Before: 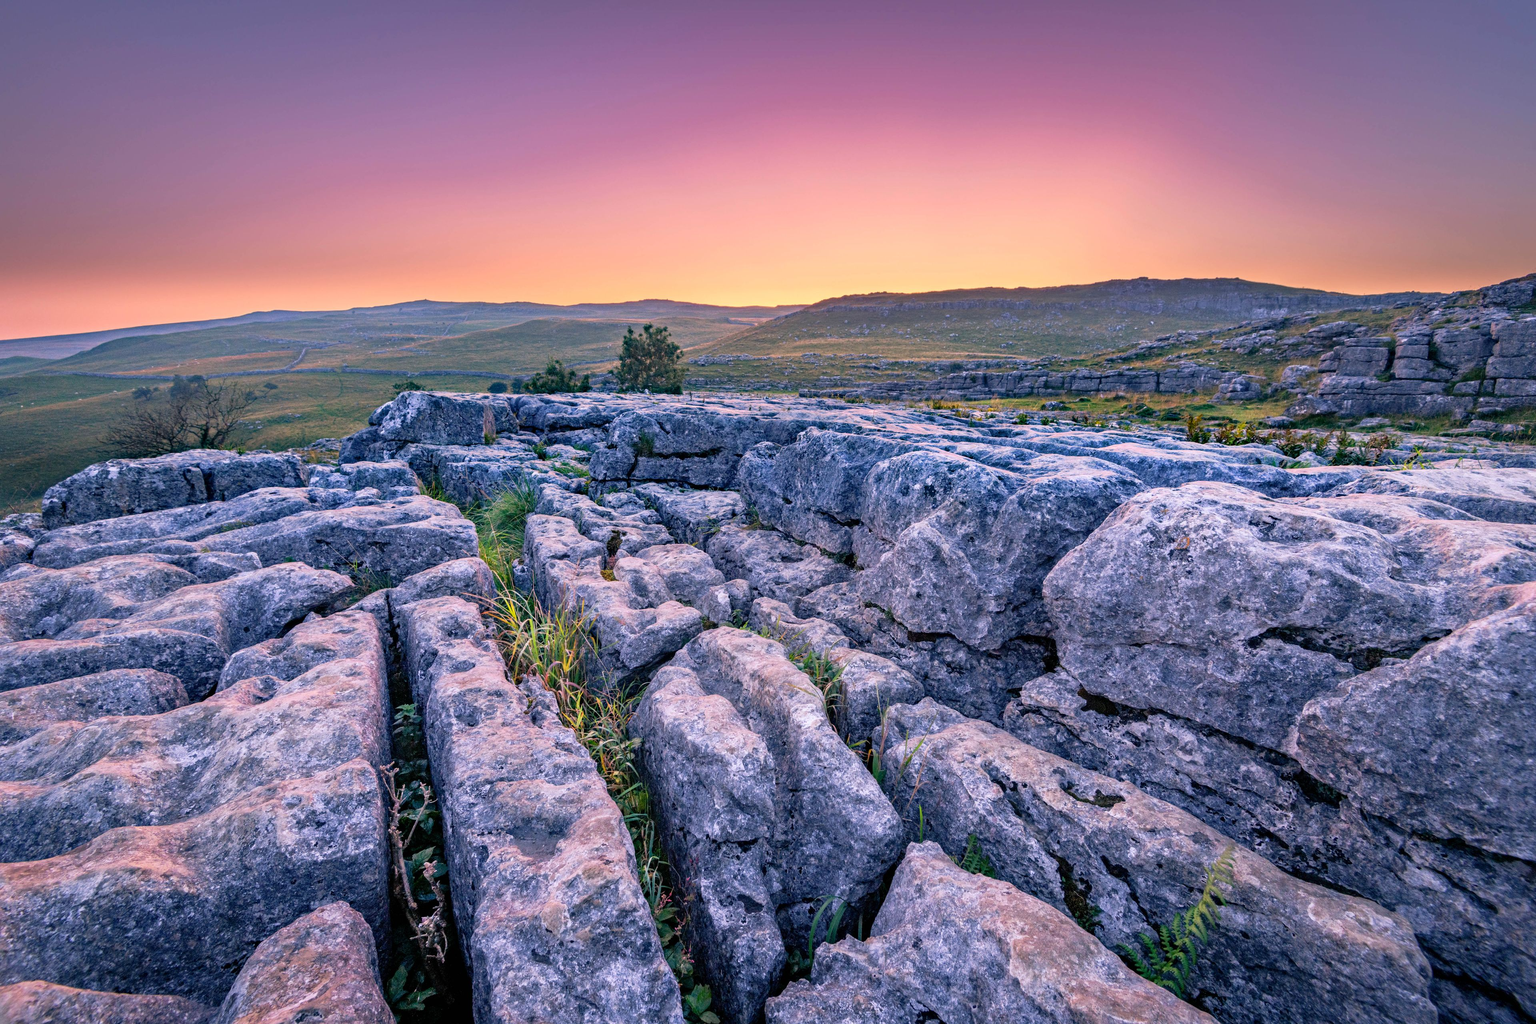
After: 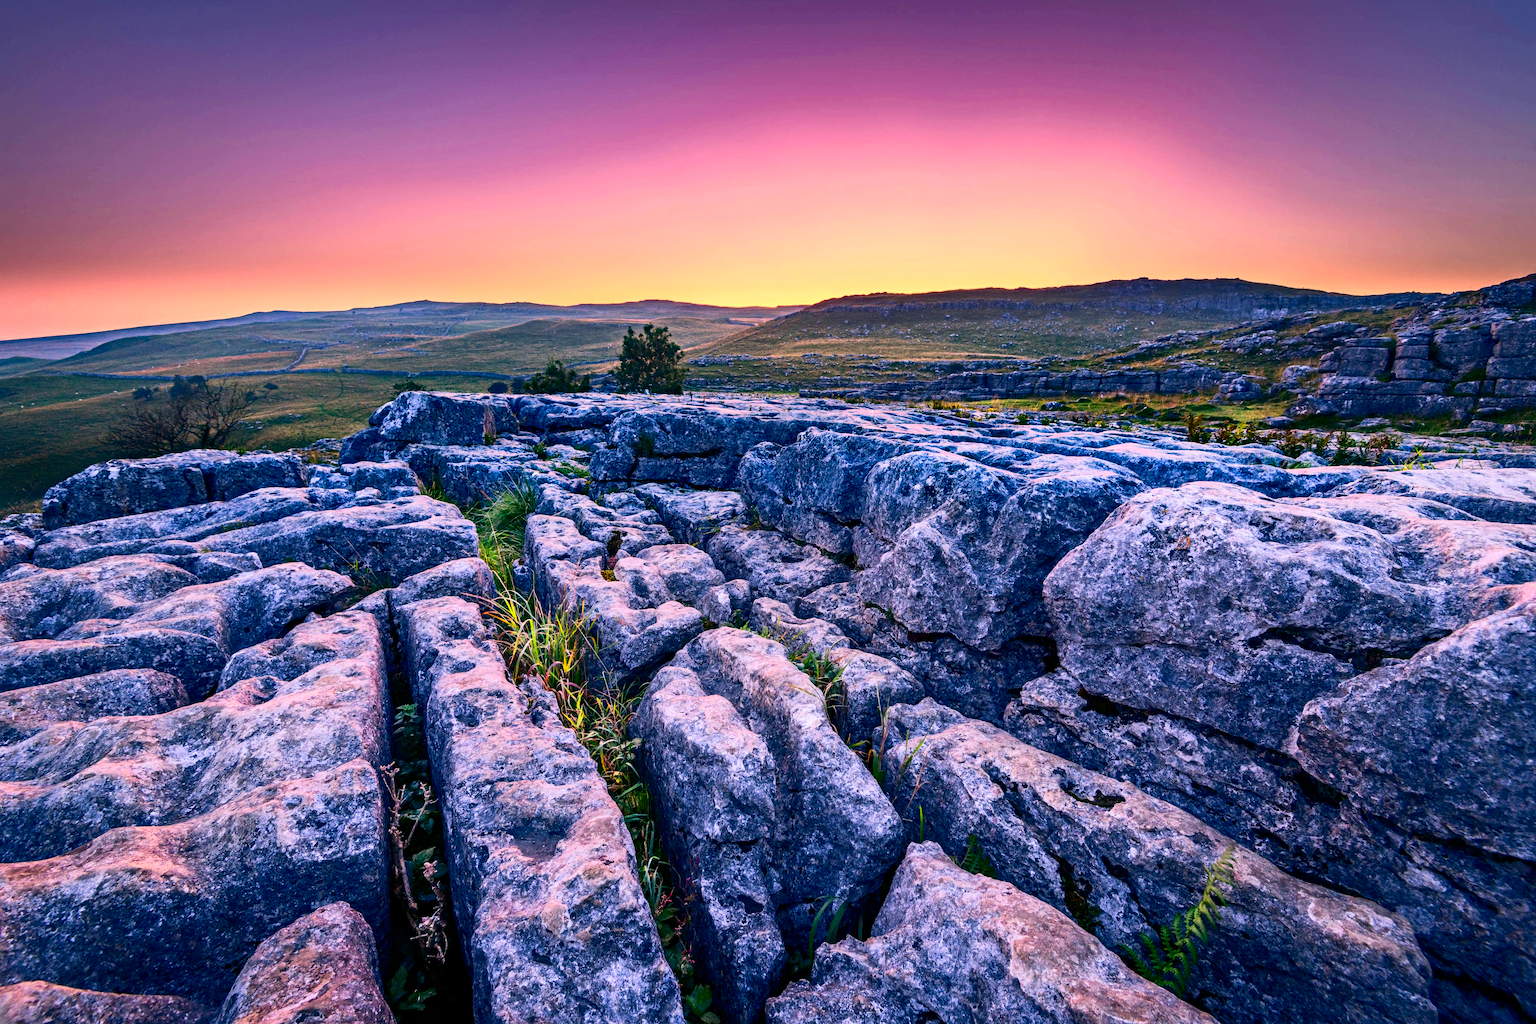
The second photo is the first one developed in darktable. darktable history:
color zones: curves: ch0 [(0, 0.613) (0.01, 0.613) (0.245, 0.448) (0.498, 0.529) (0.642, 0.665) (0.879, 0.777) (0.99, 0.613)]; ch1 [(0, 0) (0.143, 0) (0.286, 0) (0.429, 0) (0.571, 0) (0.714, 0) (0.857, 0)], mix -121.96%
contrast brightness saturation: contrast 0.32, brightness -0.08, saturation 0.17
